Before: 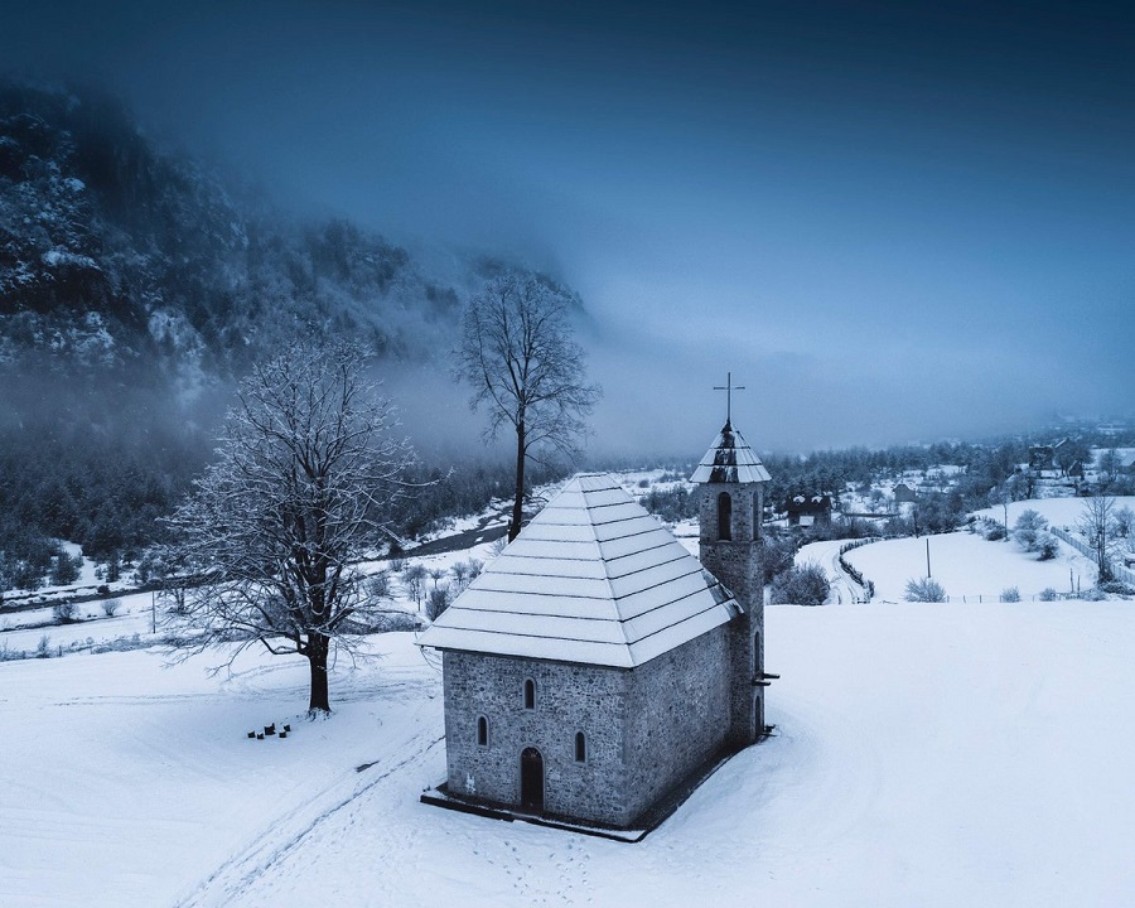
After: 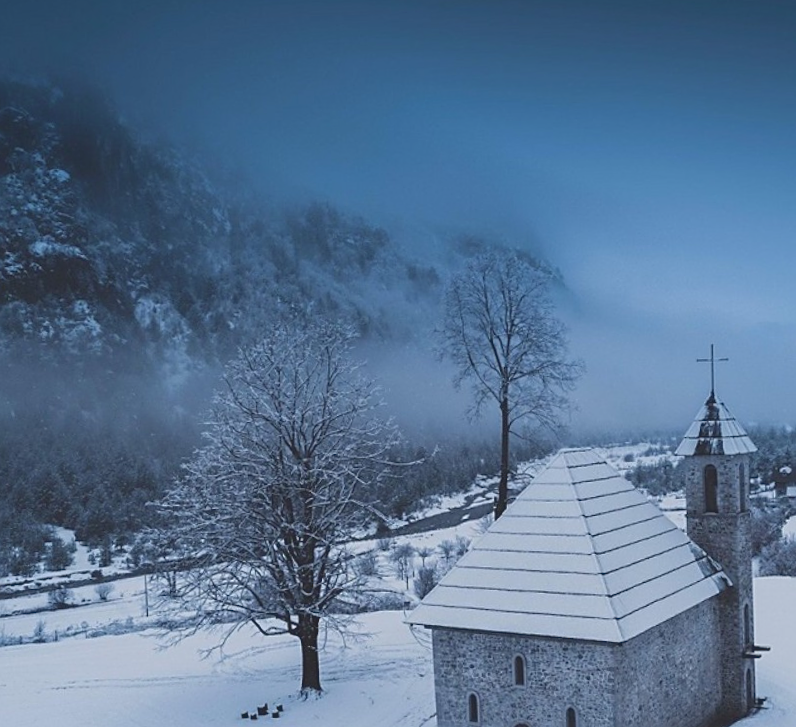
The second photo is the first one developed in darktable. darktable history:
crop: right 28.885%, bottom 16.626%
contrast brightness saturation: contrast -0.28
rotate and perspective: rotation -1.32°, lens shift (horizontal) -0.031, crop left 0.015, crop right 0.985, crop top 0.047, crop bottom 0.982
sharpen: on, module defaults
